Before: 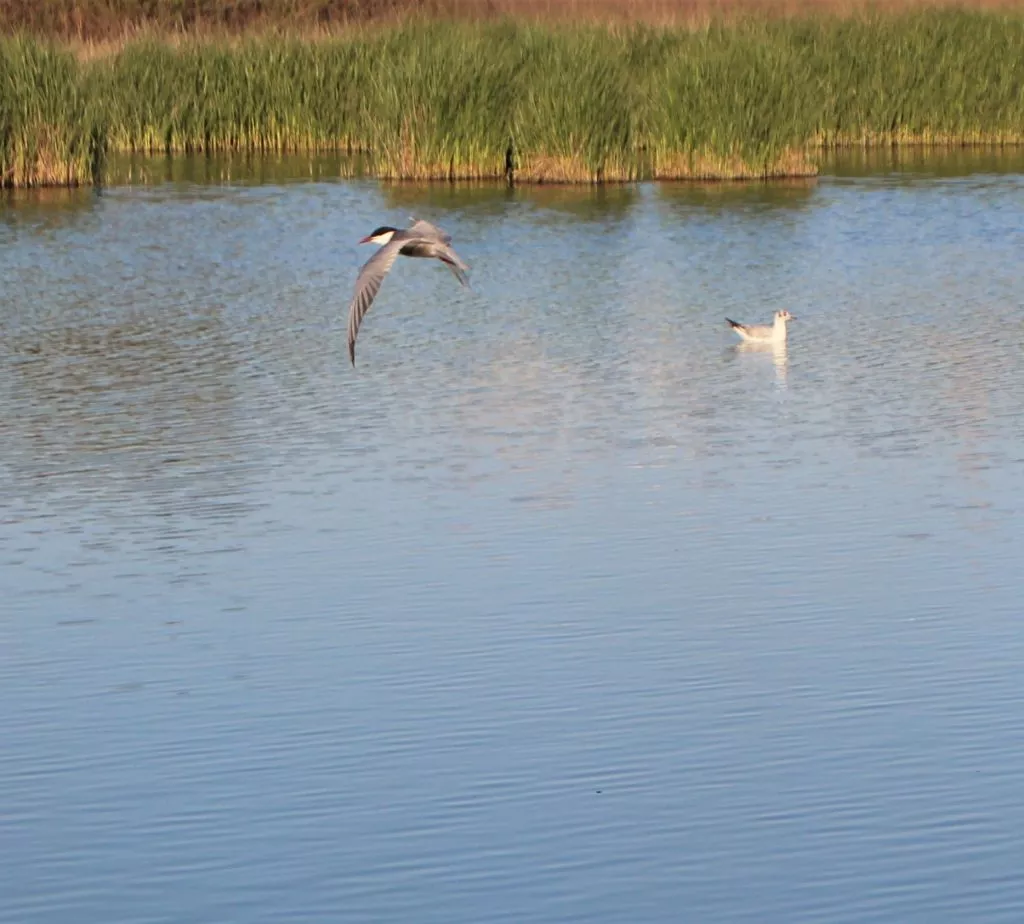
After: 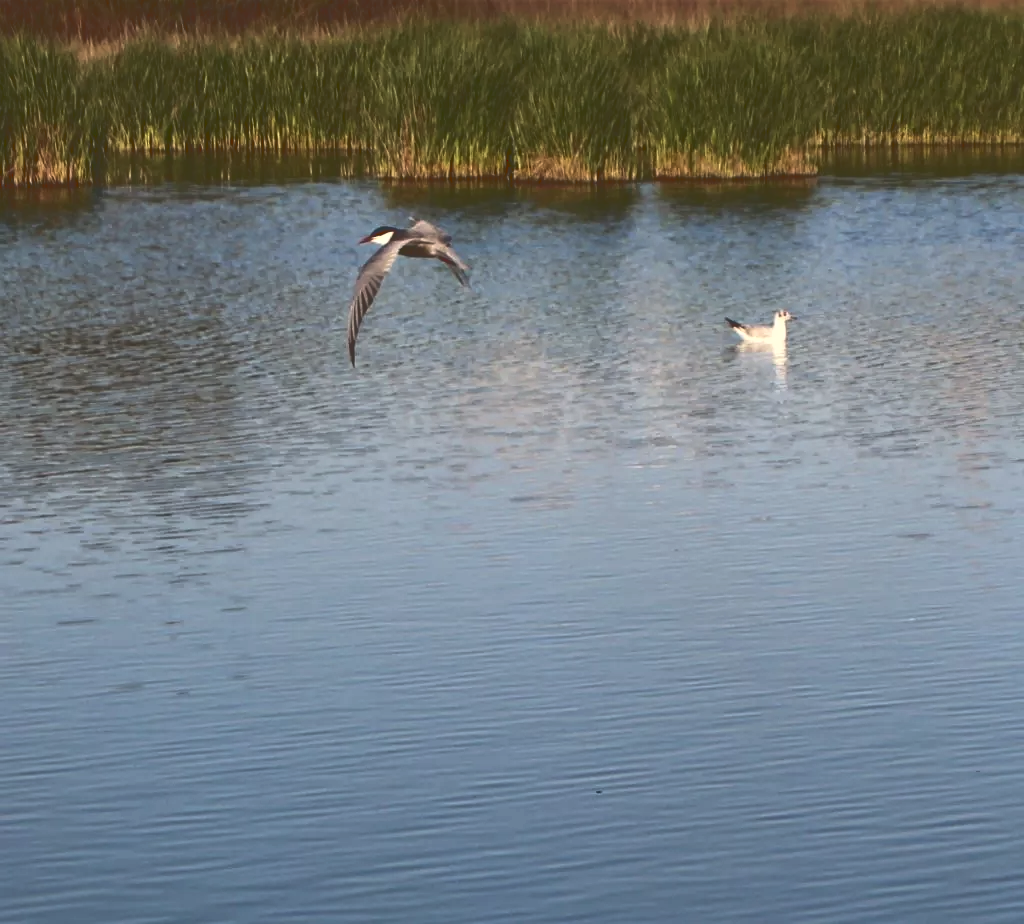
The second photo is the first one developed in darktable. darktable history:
base curve: curves: ch0 [(0, 0.036) (0.083, 0.04) (0.804, 1)]
